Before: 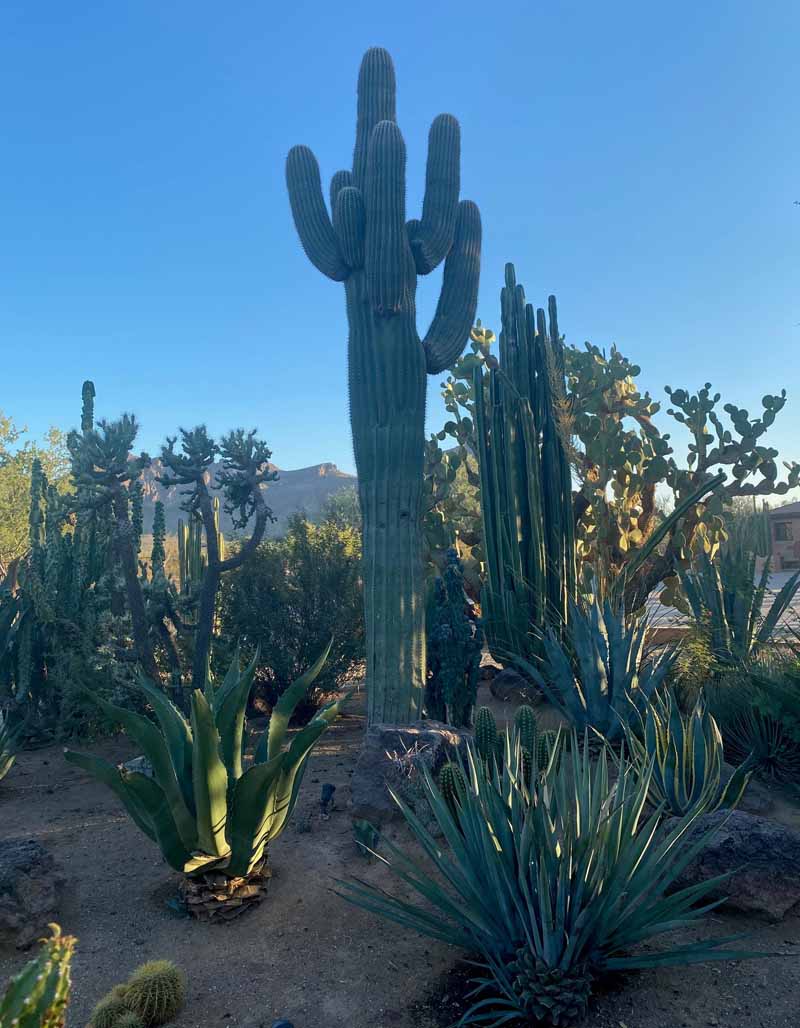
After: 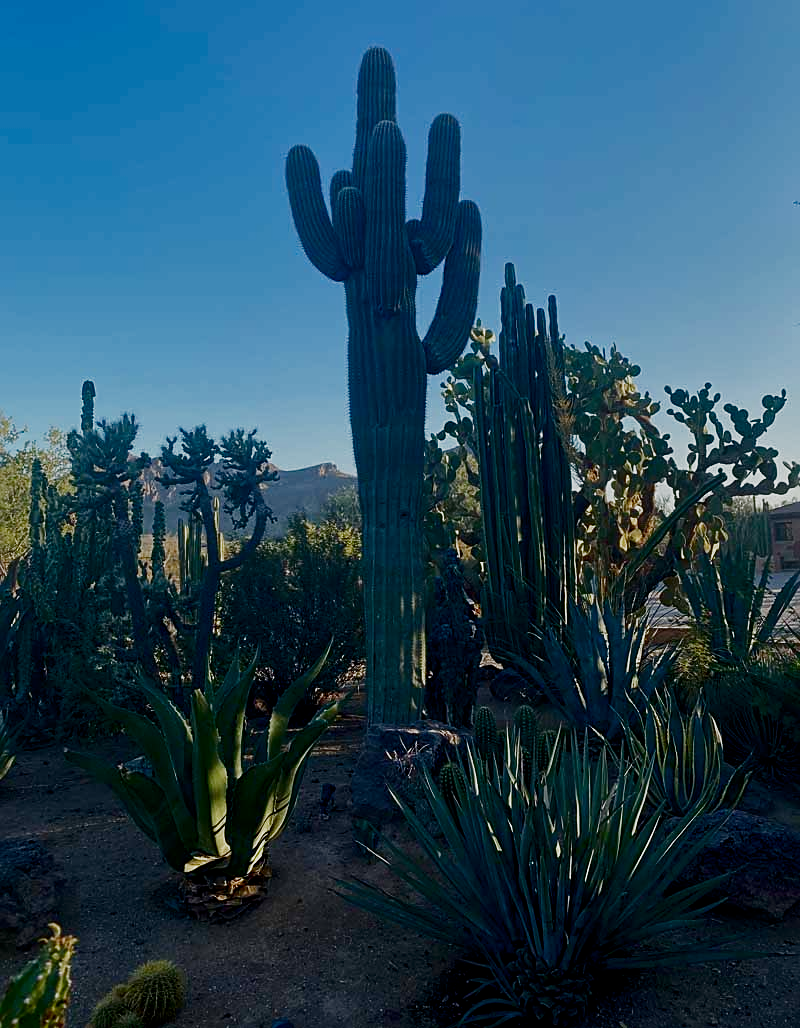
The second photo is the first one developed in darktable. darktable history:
filmic rgb: black relative exposure -8.02 EV, white relative exposure 3.85 EV, hardness 4.28, preserve chrominance no, color science v5 (2021)
sharpen: on, module defaults
contrast brightness saturation: contrast 0.097, brightness -0.268, saturation 0.149
